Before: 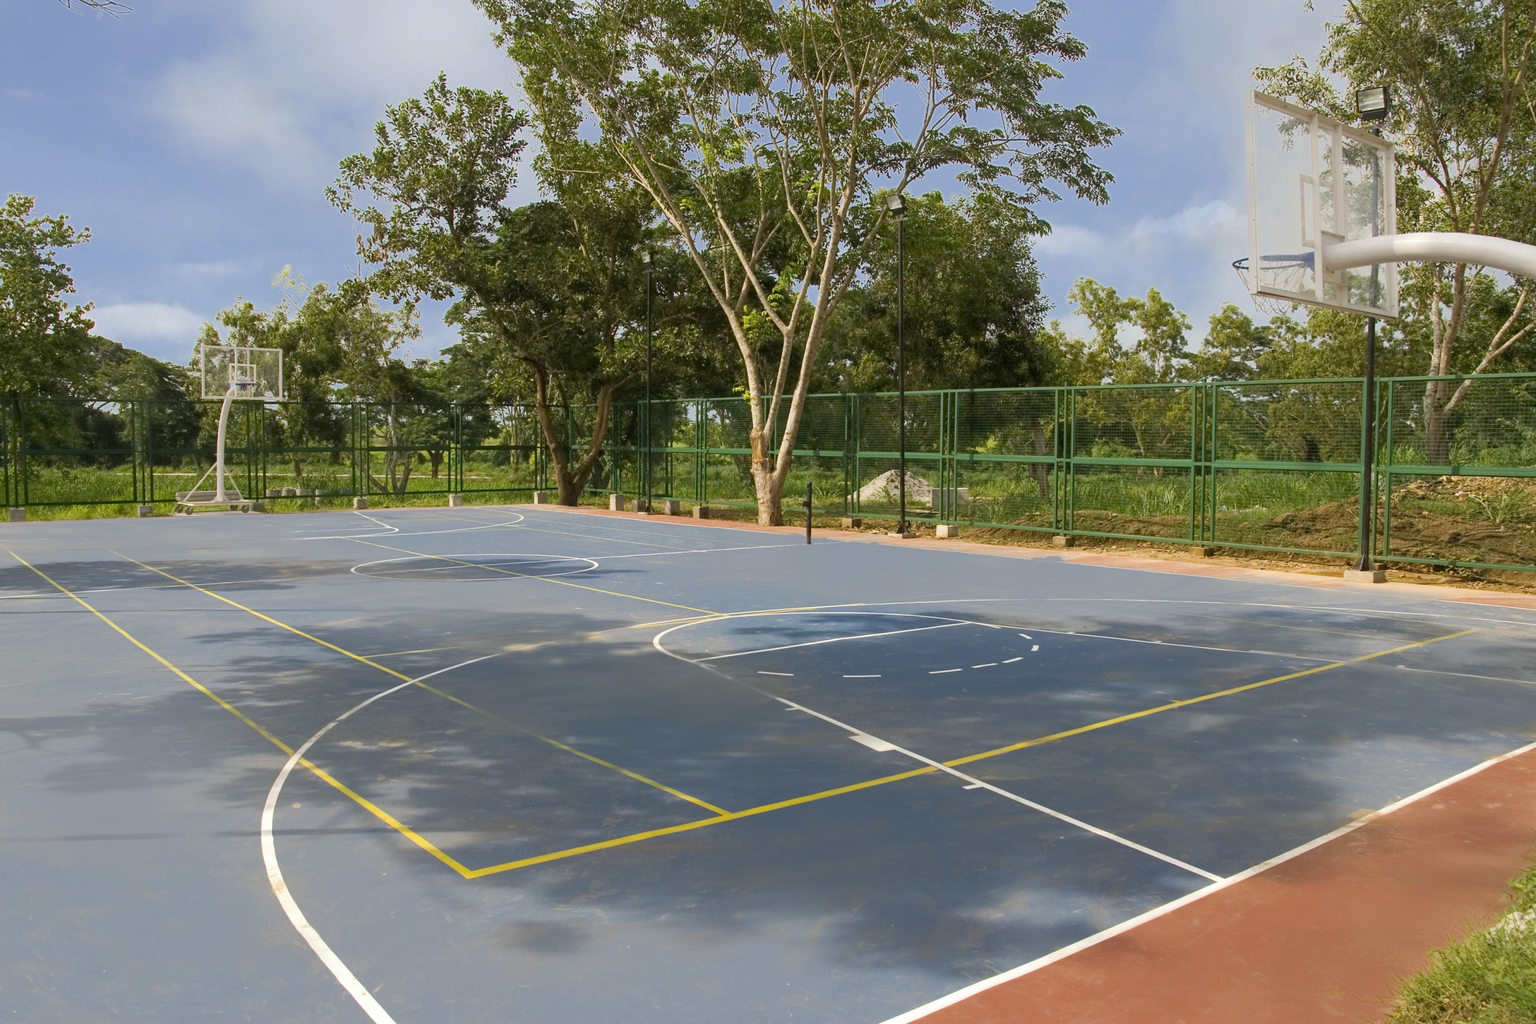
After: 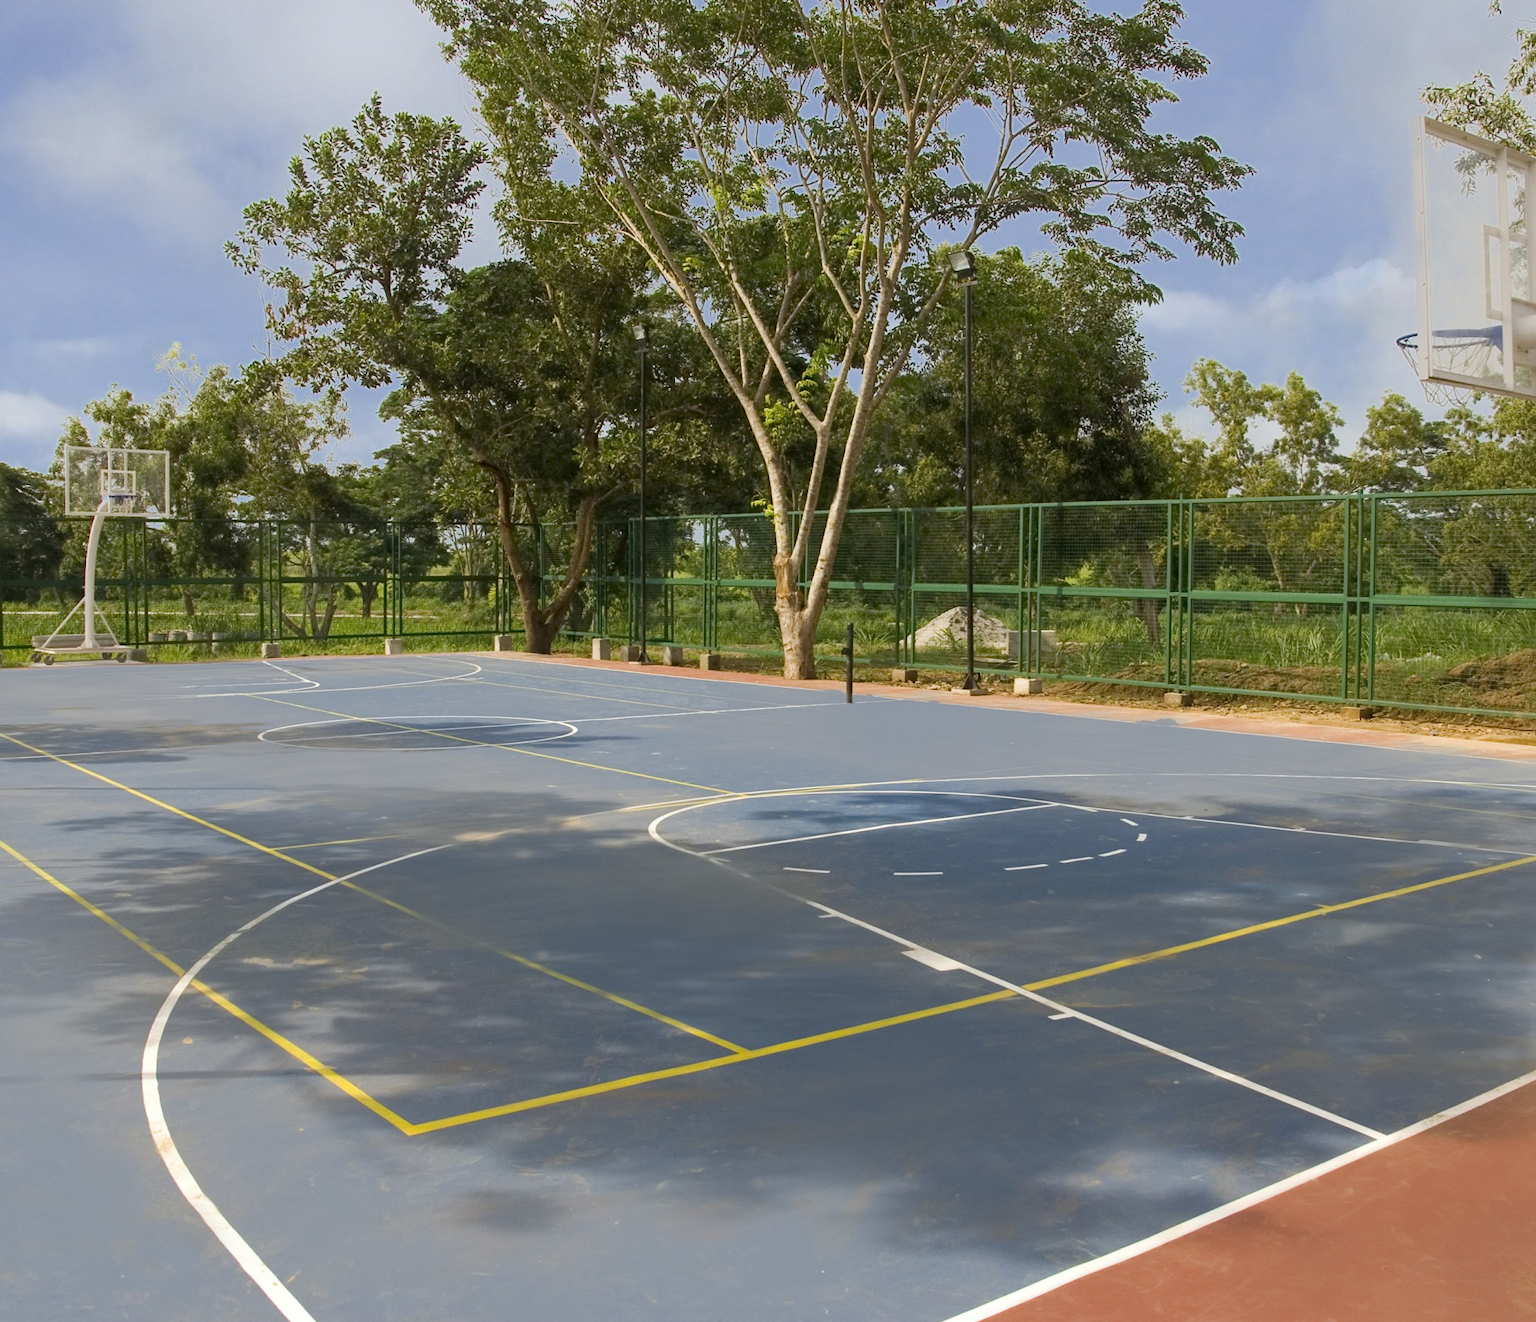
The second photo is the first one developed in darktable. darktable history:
crop: left 9.88%, right 12.664%
white balance: emerald 1
